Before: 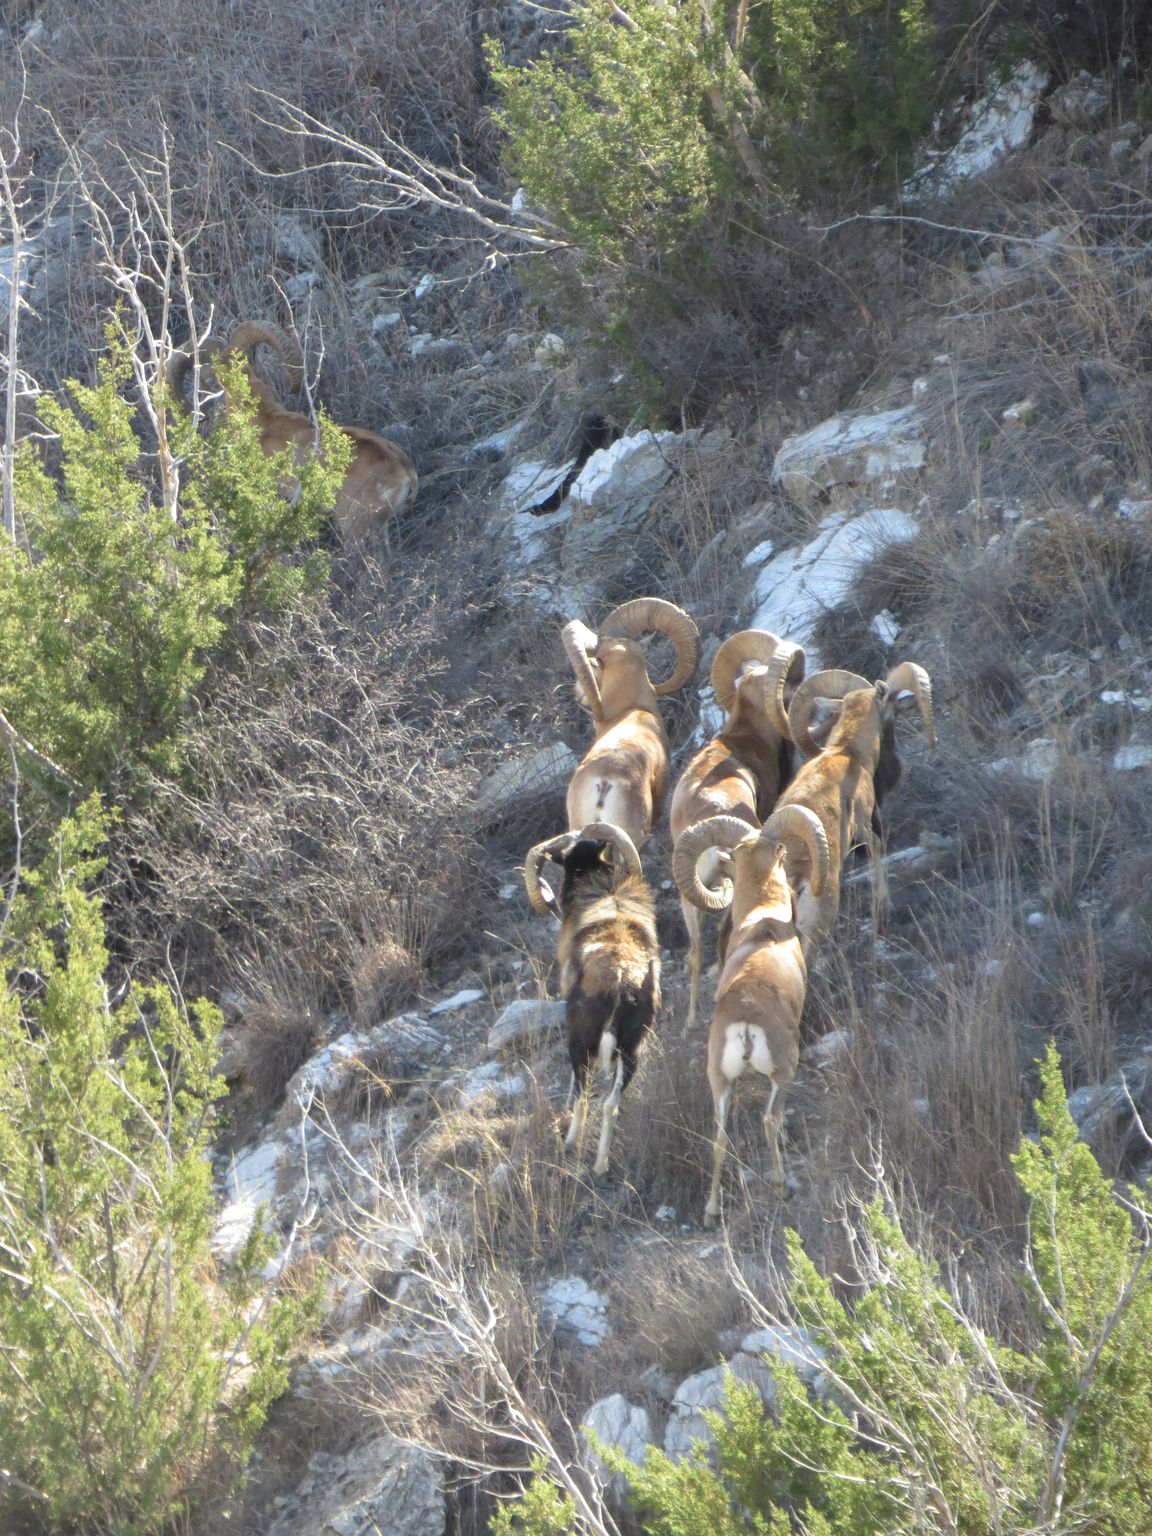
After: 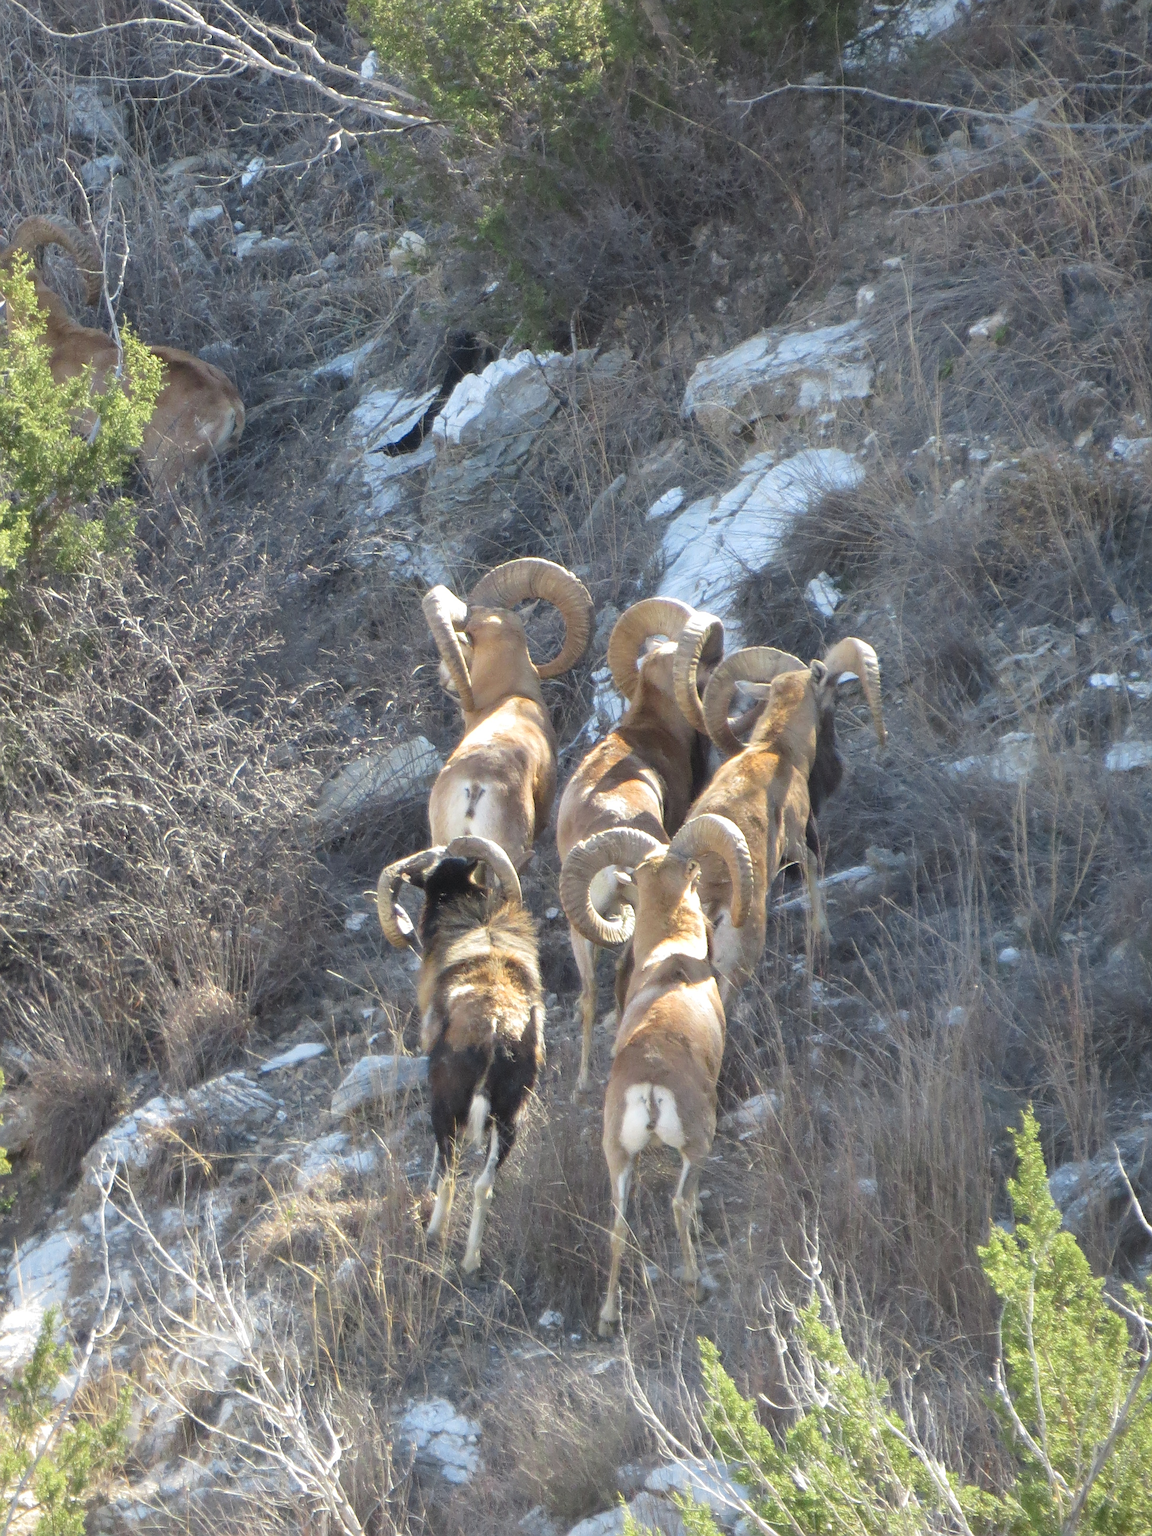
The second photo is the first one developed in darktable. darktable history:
sharpen: on, module defaults
white balance: emerald 1
crop: left 19.159%, top 9.58%, bottom 9.58%
